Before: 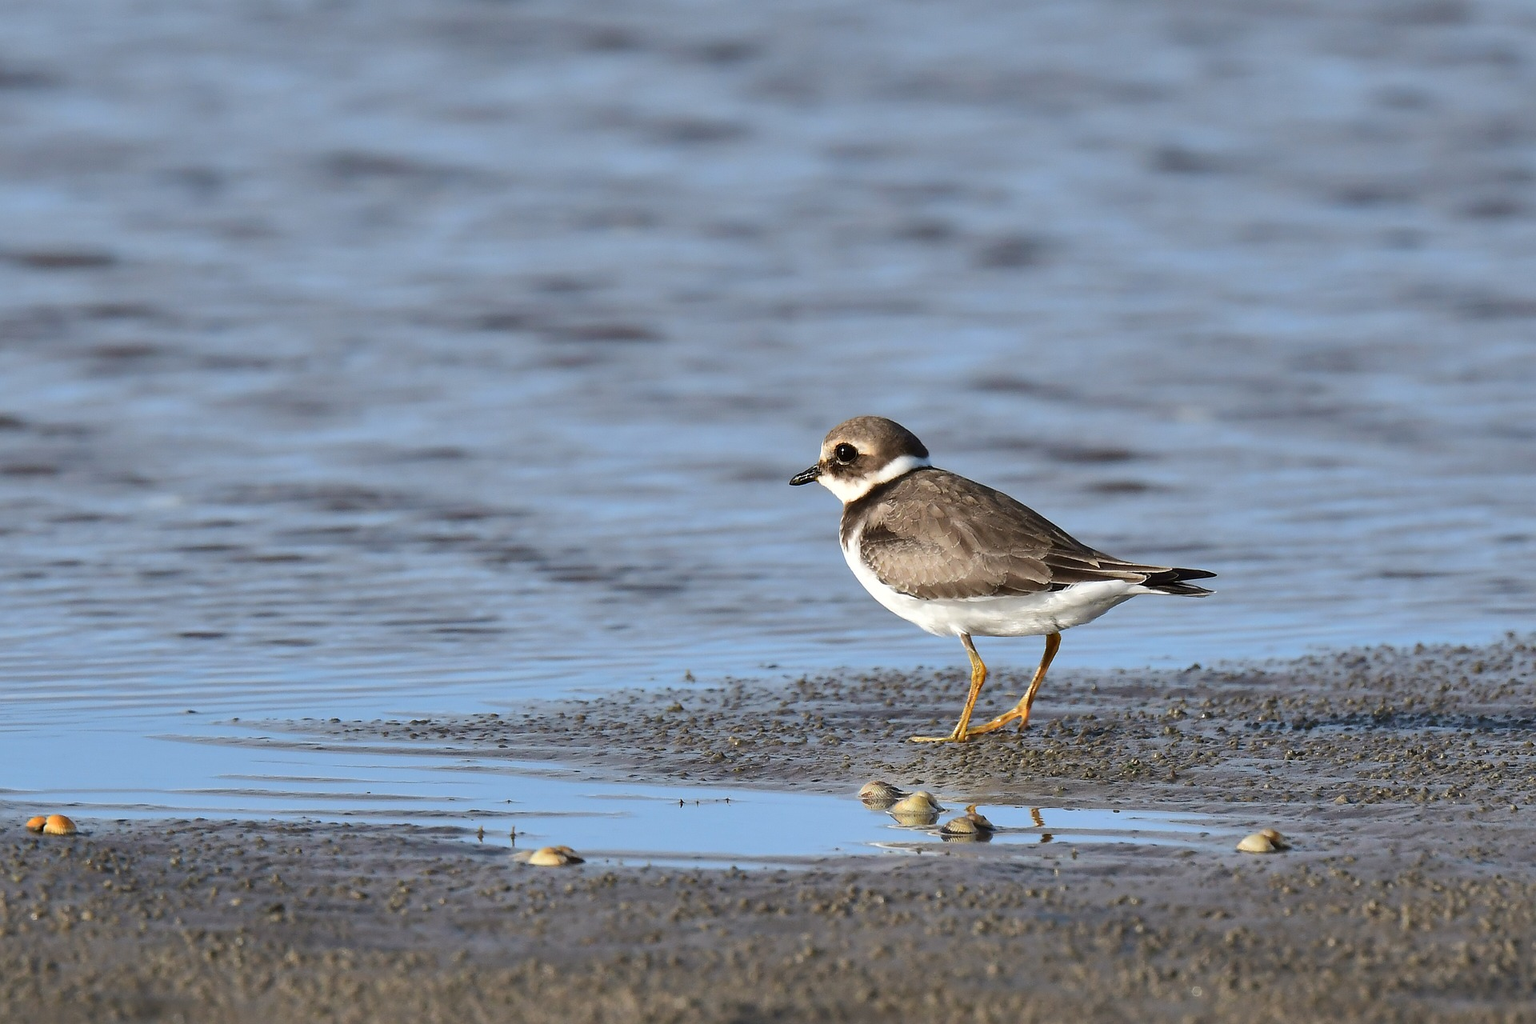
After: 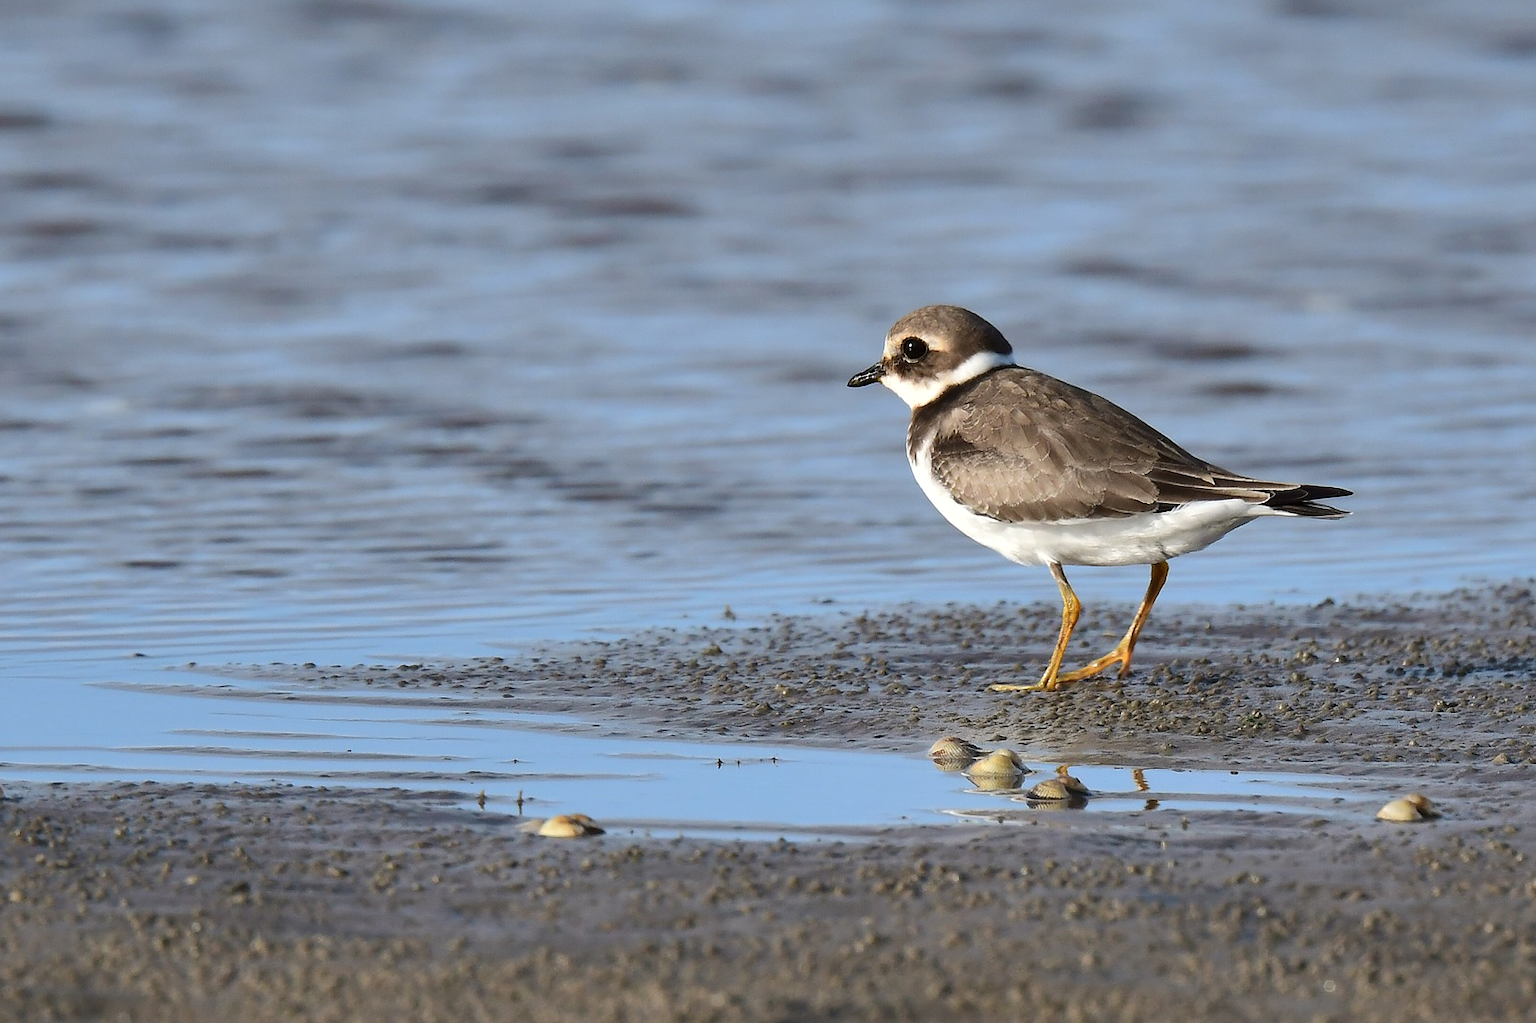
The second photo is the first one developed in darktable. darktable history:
crop and rotate: left 4.842%, top 15.51%, right 10.668%
tone equalizer: on, module defaults
